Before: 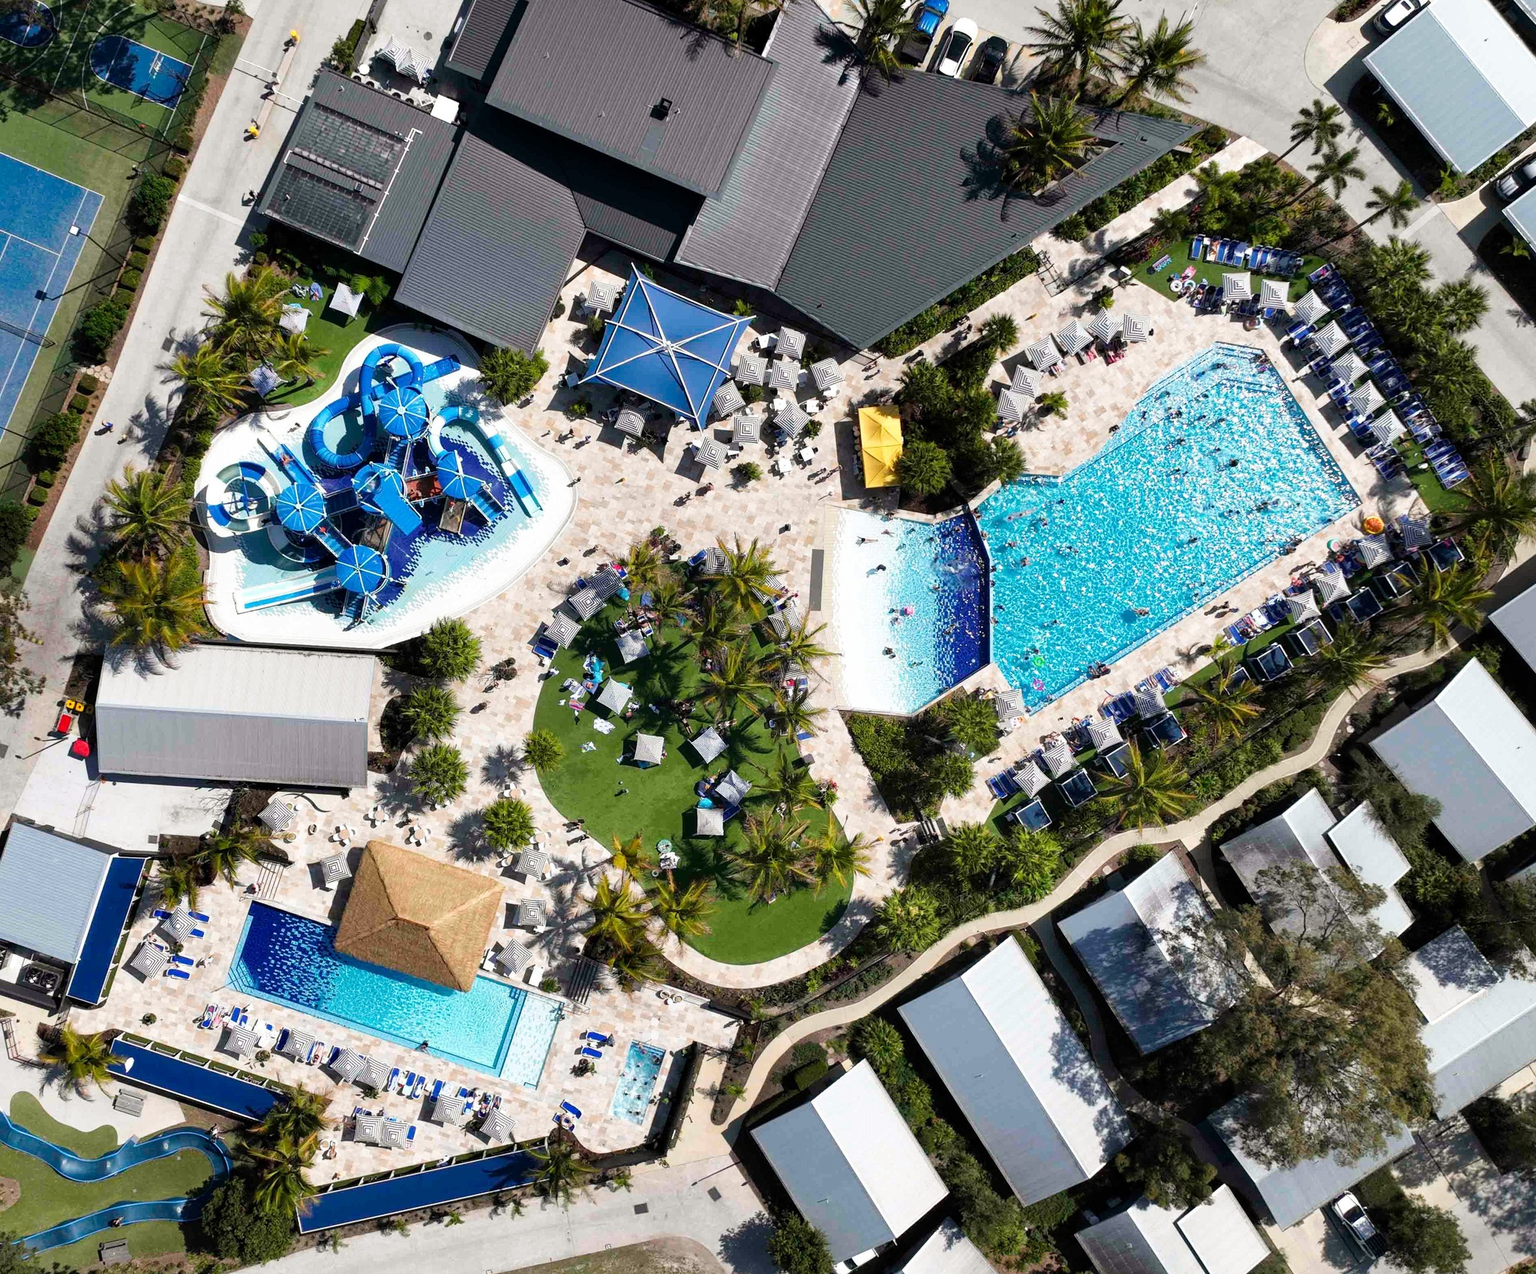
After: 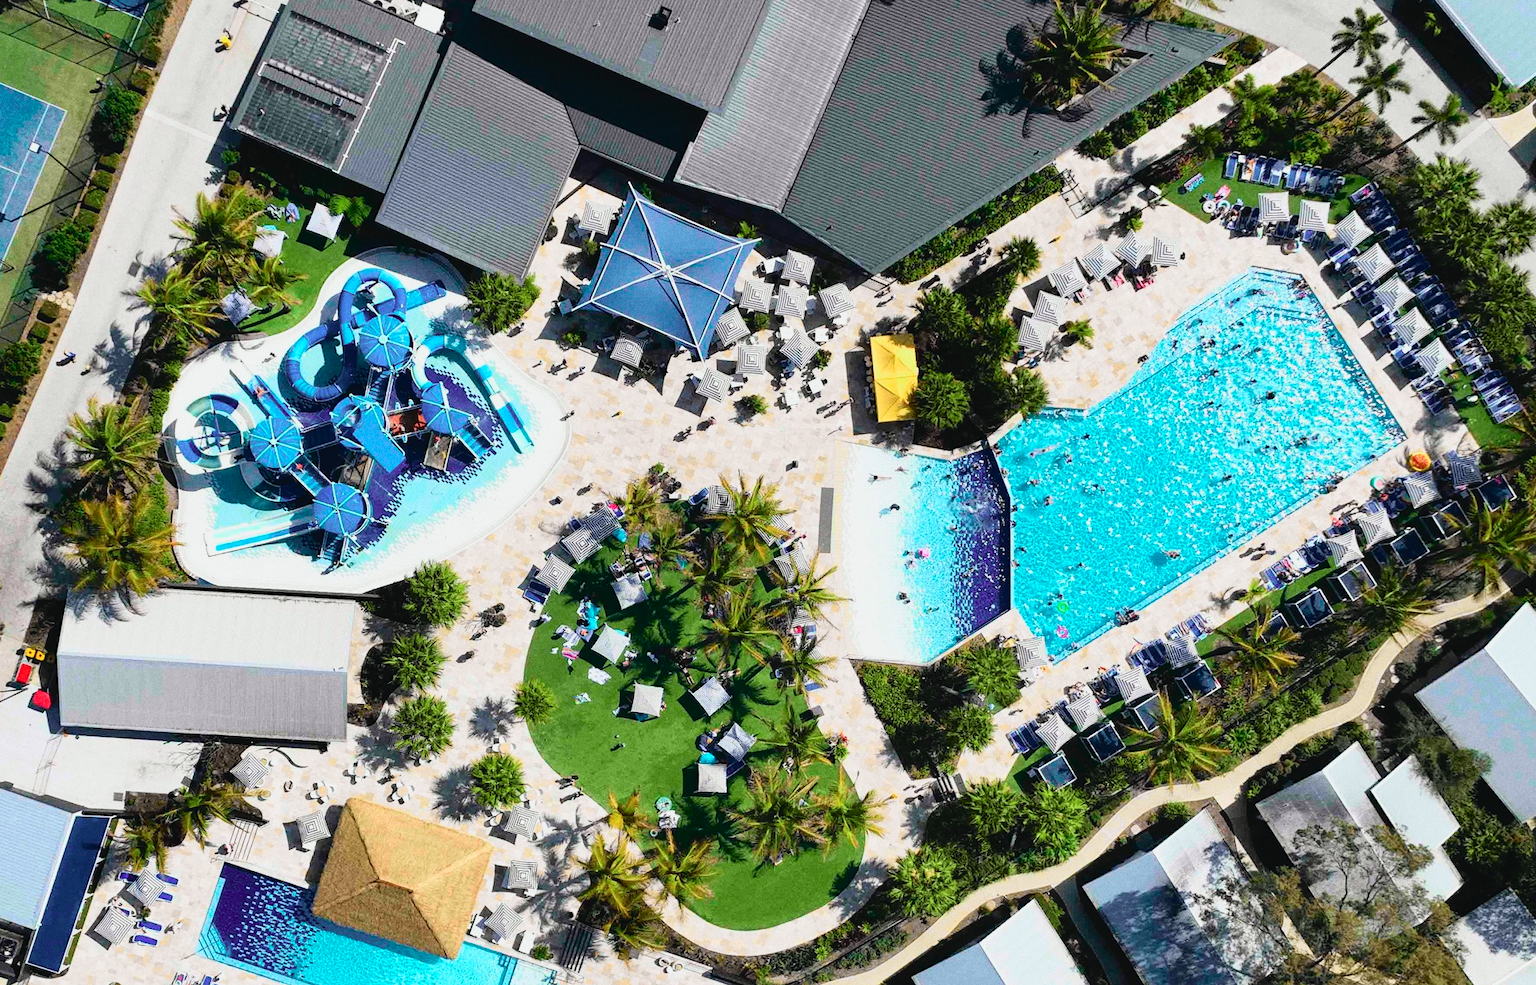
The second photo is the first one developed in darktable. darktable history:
crop: left 2.737%, top 7.287%, right 3.421%, bottom 20.179%
grain: coarseness 0.09 ISO
exposure: black level correction -0.003, exposure 0.04 EV, compensate highlight preservation false
tone curve: curves: ch0 [(0, 0.022) (0.114, 0.088) (0.282, 0.316) (0.446, 0.511) (0.613, 0.693) (0.786, 0.843) (0.999, 0.949)]; ch1 [(0, 0) (0.395, 0.343) (0.463, 0.427) (0.486, 0.474) (0.503, 0.5) (0.535, 0.522) (0.555, 0.546) (0.594, 0.614) (0.755, 0.793) (1, 1)]; ch2 [(0, 0) (0.369, 0.388) (0.449, 0.431) (0.501, 0.5) (0.528, 0.517) (0.561, 0.59) (0.612, 0.646) (0.697, 0.721) (1, 1)], color space Lab, independent channels, preserve colors none
